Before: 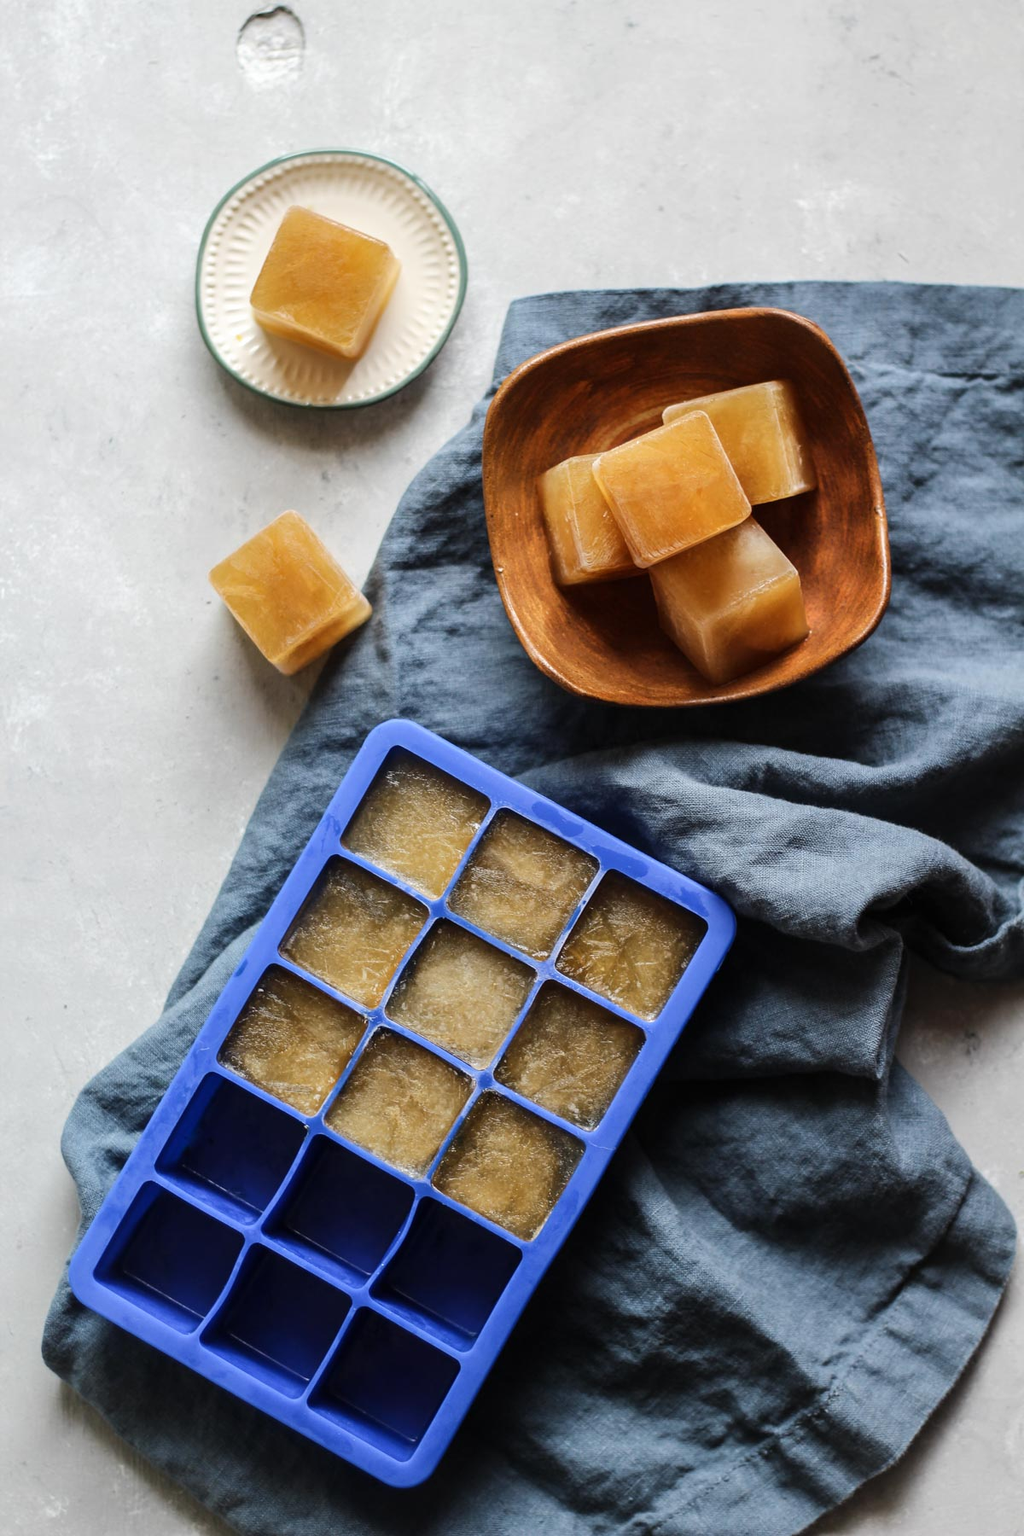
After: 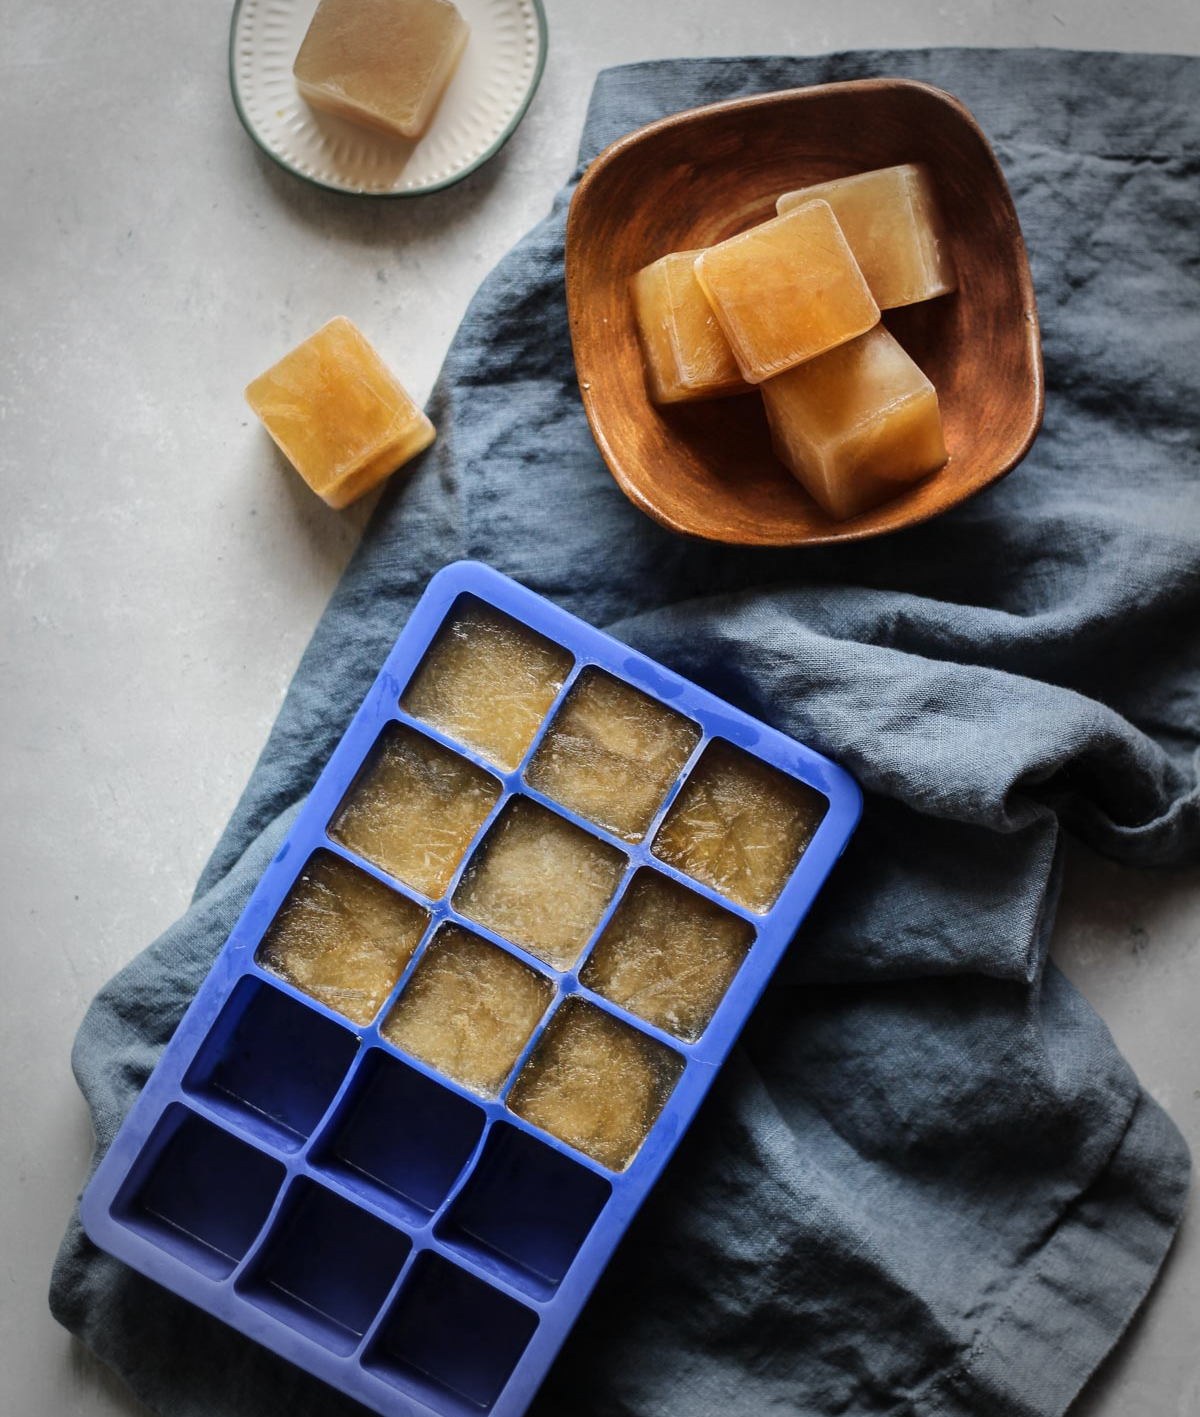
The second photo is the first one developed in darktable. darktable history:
crop and rotate: top 15.702%, bottom 5.543%
vignetting: fall-off start 64.34%, width/height ratio 0.881
